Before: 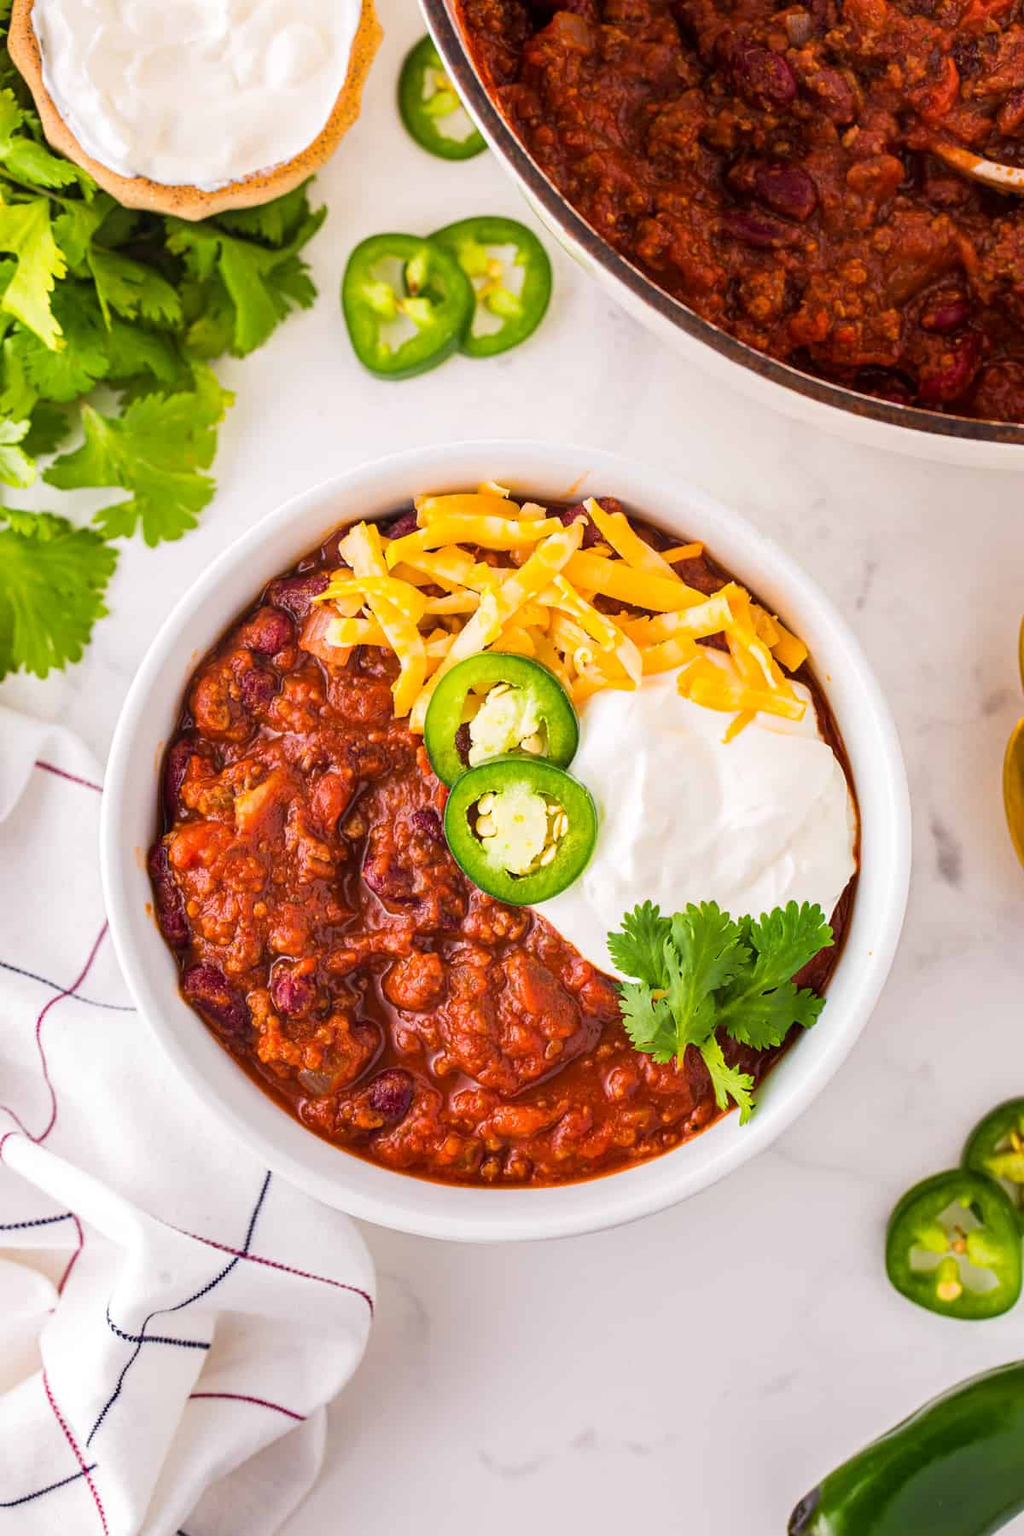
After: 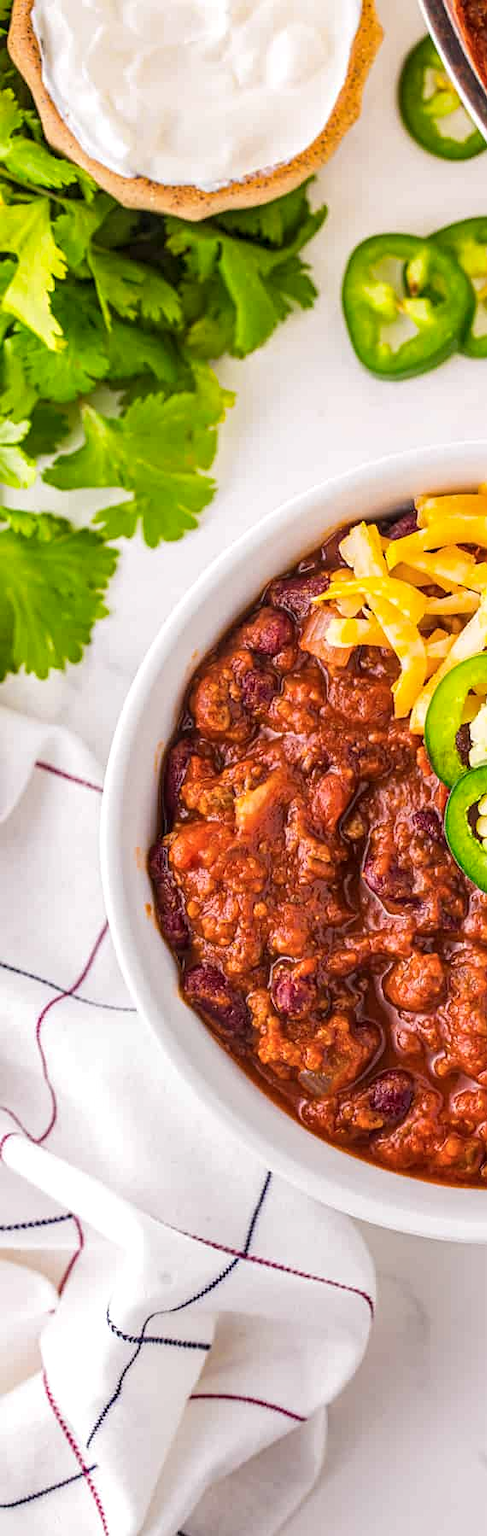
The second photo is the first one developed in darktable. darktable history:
color zones: curves: ch1 [(0, 0.679) (0.143, 0.647) (0.286, 0.261) (0.378, -0.011) (0.571, 0.396) (0.714, 0.399) (0.857, 0.406) (1, 0.679)], mix -120.56%
crop and rotate: left 0.003%, top 0%, right 52.349%
sharpen: amount 0.2
local contrast: on, module defaults
